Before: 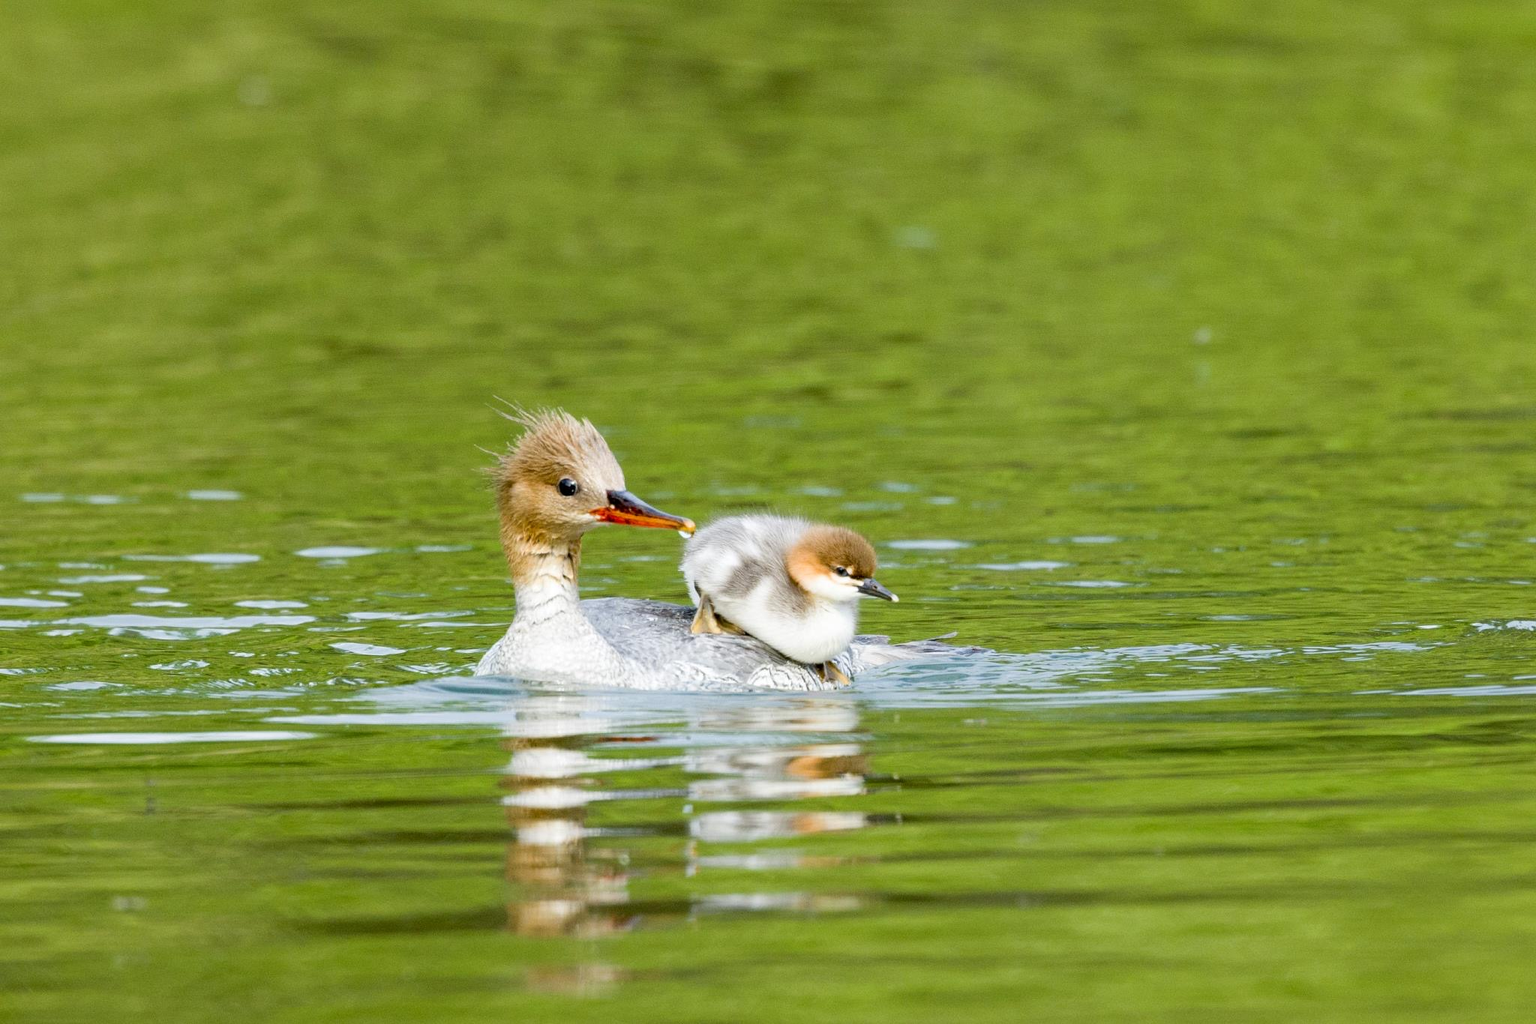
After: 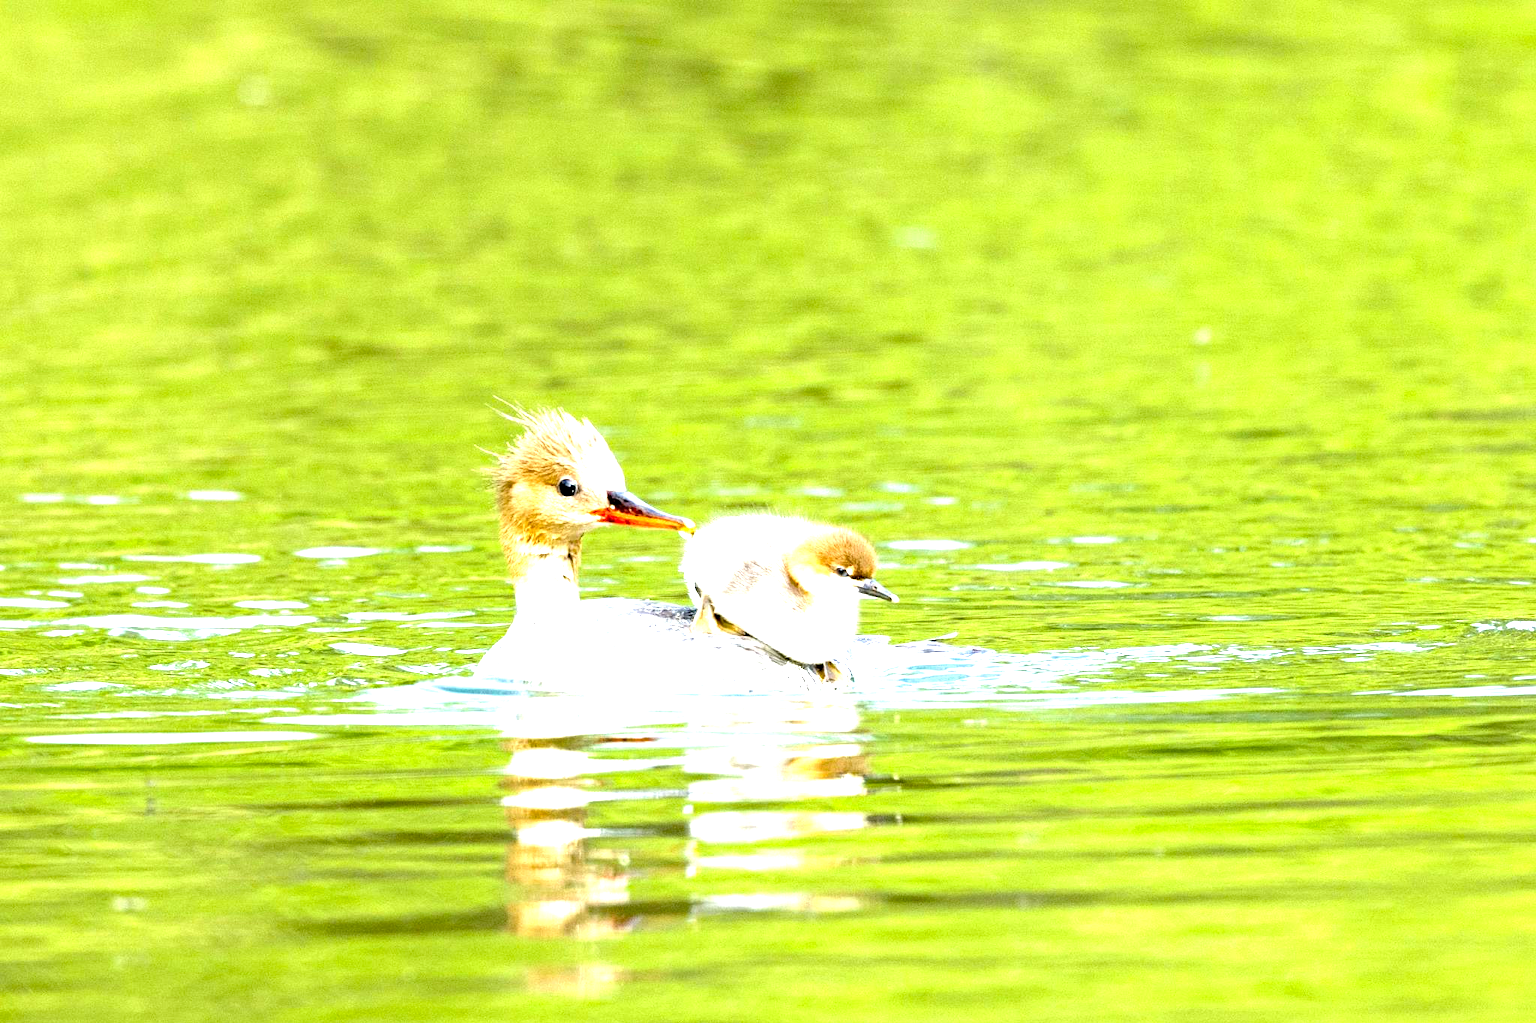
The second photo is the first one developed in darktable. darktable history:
tone equalizer: -8 EV -0.768 EV, -7 EV -0.731 EV, -6 EV -0.577 EV, -5 EV -0.384 EV, -3 EV 0.394 EV, -2 EV 0.6 EV, -1 EV 0.697 EV, +0 EV 0.75 EV
crop: bottom 0.075%
haze removal: compatibility mode true, adaptive false
exposure: exposure 1 EV, compensate highlight preservation false
